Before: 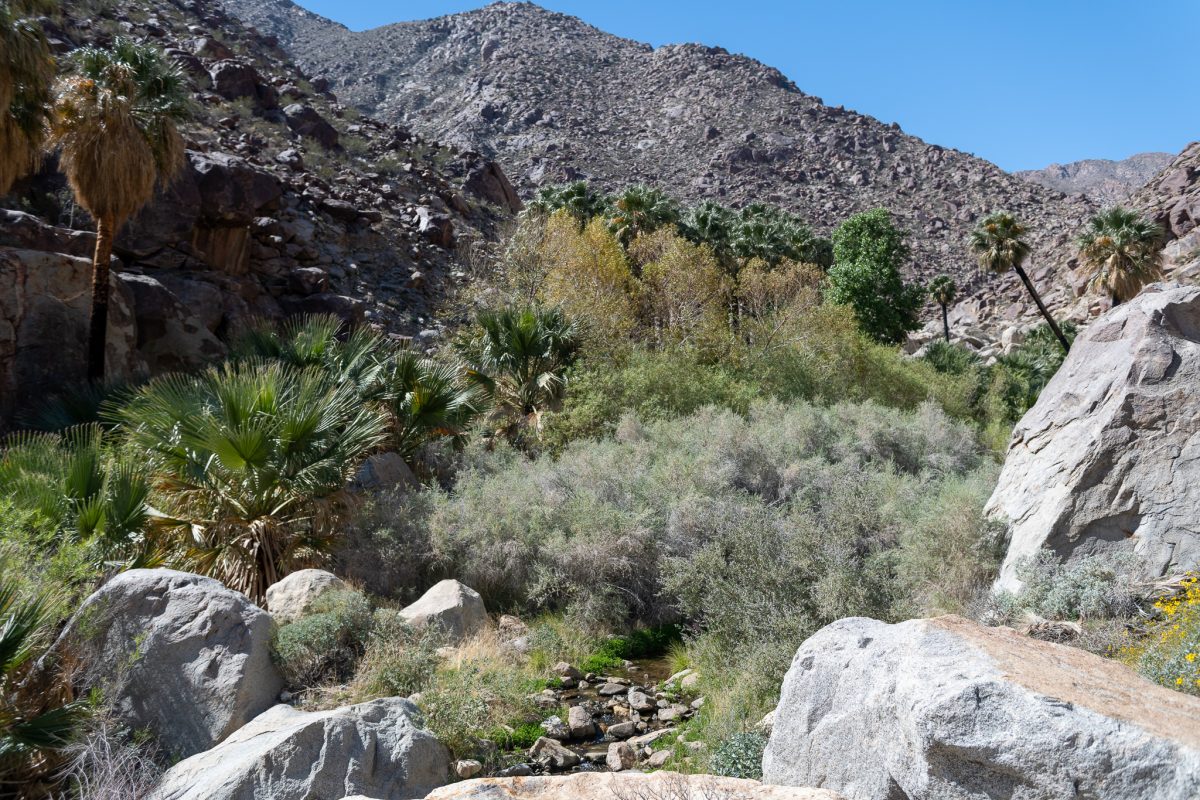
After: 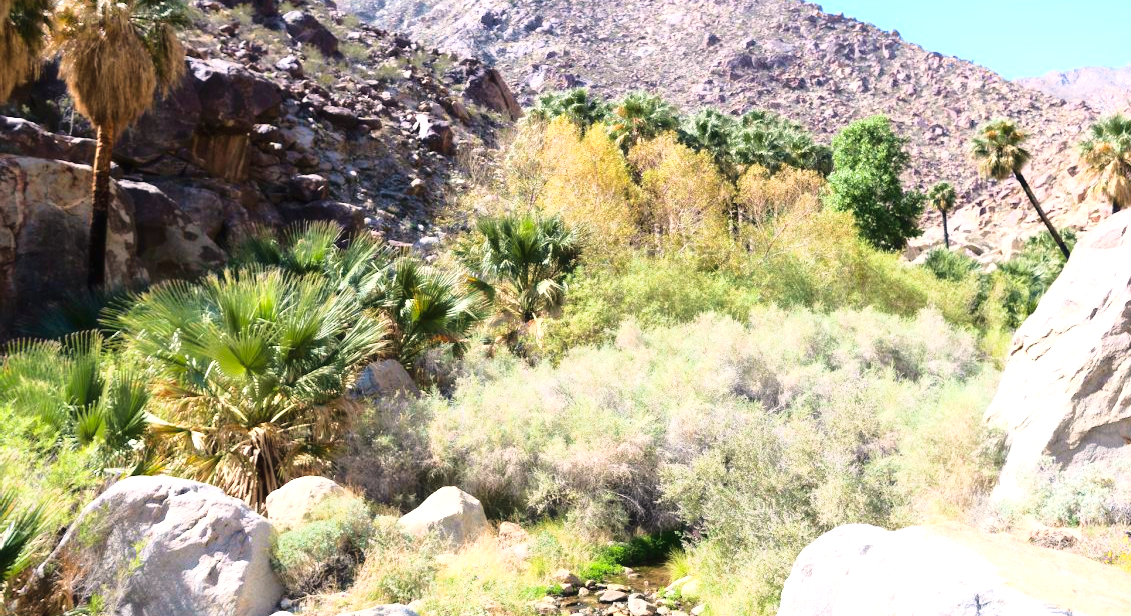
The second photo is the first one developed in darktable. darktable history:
crop and rotate: angle 0.03°, top 11.643%, right 5.651%, bottom 11.189%
base curve: curves: ch0 [(0, 0) (0.028, 0.03) (0.121, 0.232) (0.46, 0.748) (0.859, 0.968) (1, 1)]
color correction: highlights a* 3.84, highlights b* 5.07
velvia: strength 29%
contrast equalizer: octaves 7, y [[0.502, 0.505, 0.512, 0.529, 0.564, 0.588], [0.5 ×6], [0.502, 0.505, 0.512, 0.529, 0.564, 0.588], [0, 0.001, 0.001, 0.004, 0.008, 0.011], [0, 0.001, 0.001, 0.004, 0.008, 0.011]], mix -1
exposure: black level correction 0, exposure 1 EV, compensate exposure bias true, compensate highlight preservation false
